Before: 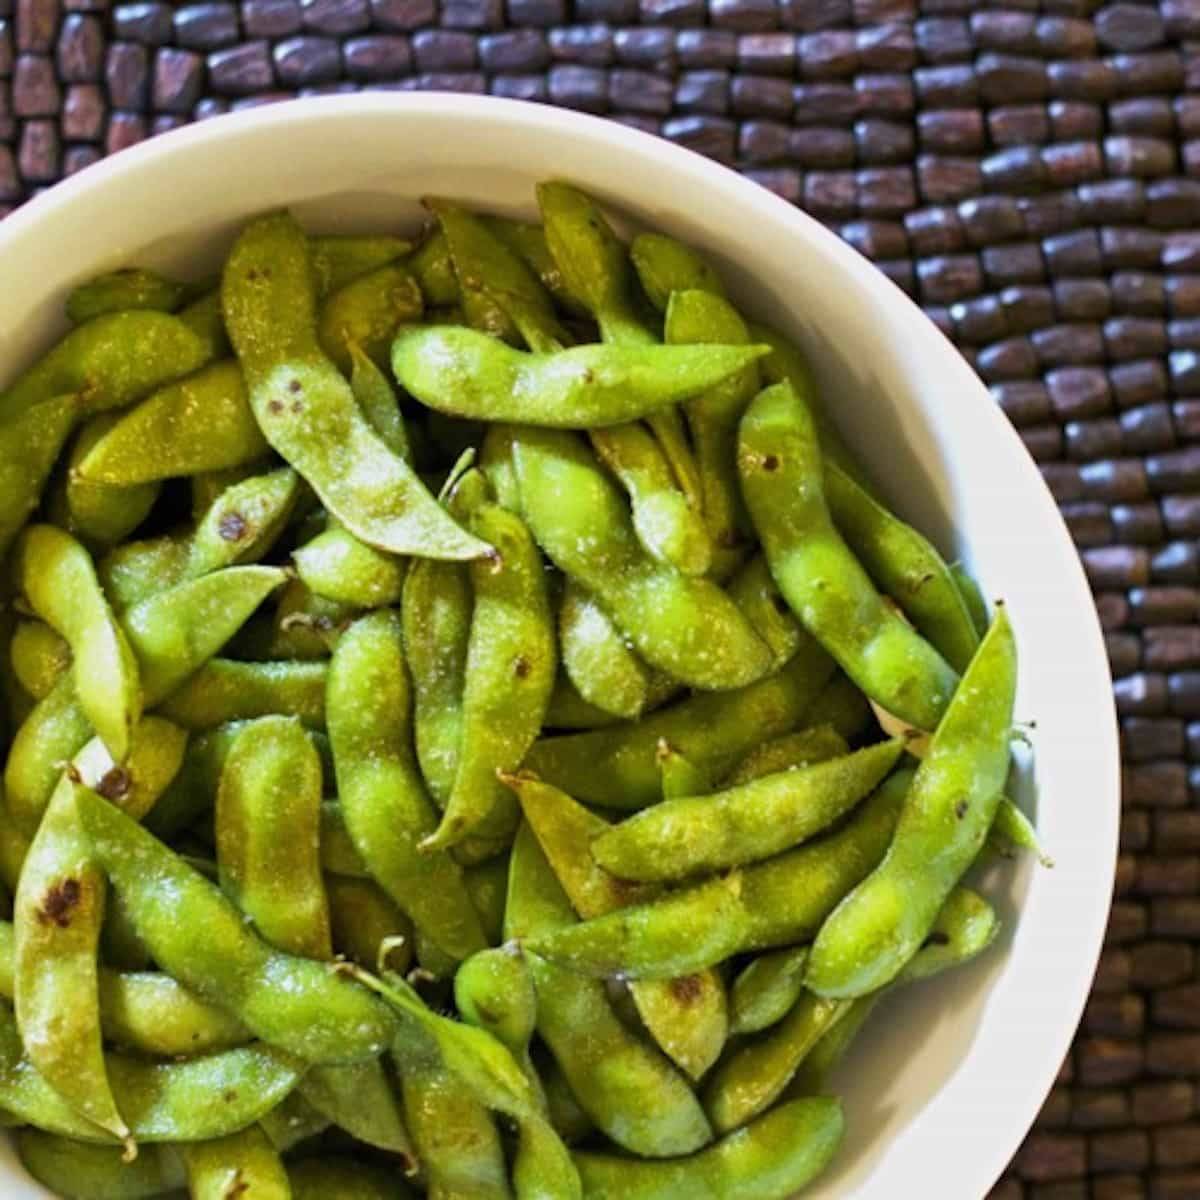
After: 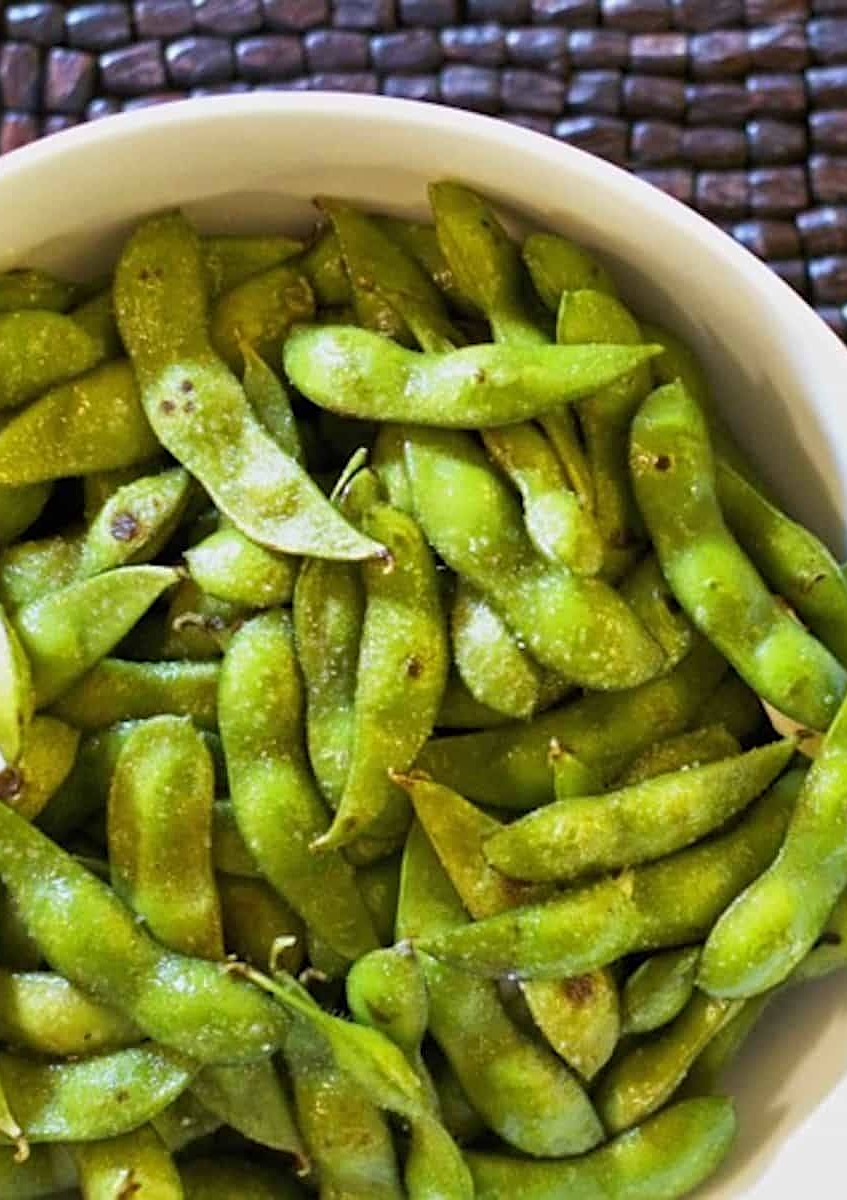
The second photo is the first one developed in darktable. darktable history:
sharpen: amount 0.49
crop and rotate: left 9.052%, right 20.357%
